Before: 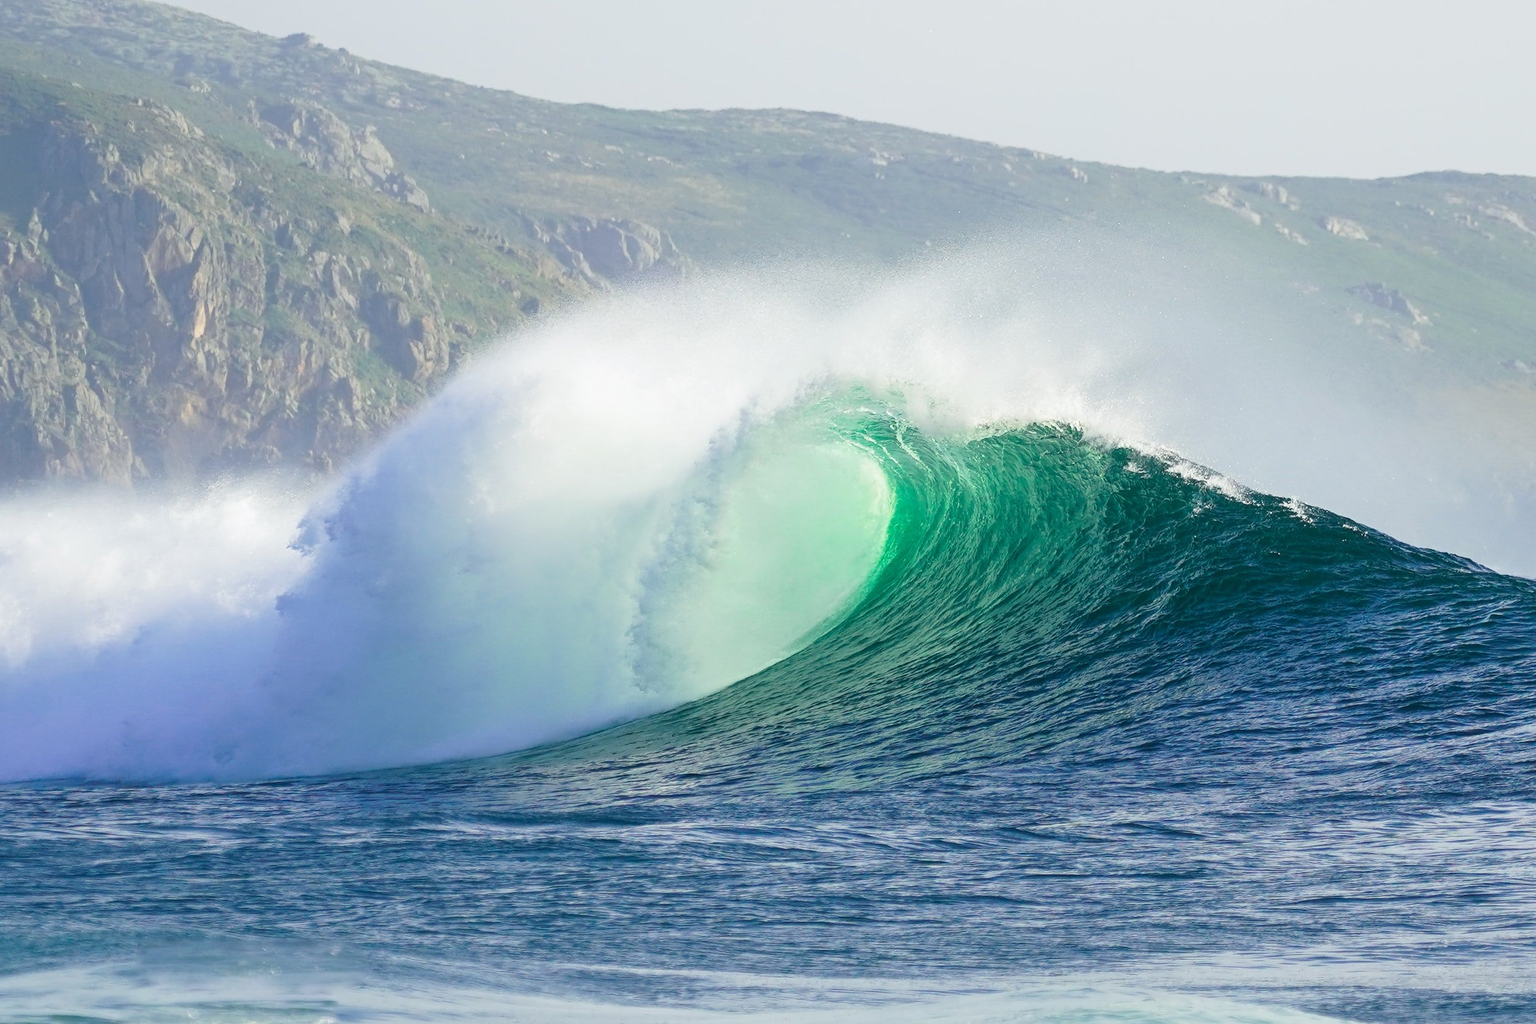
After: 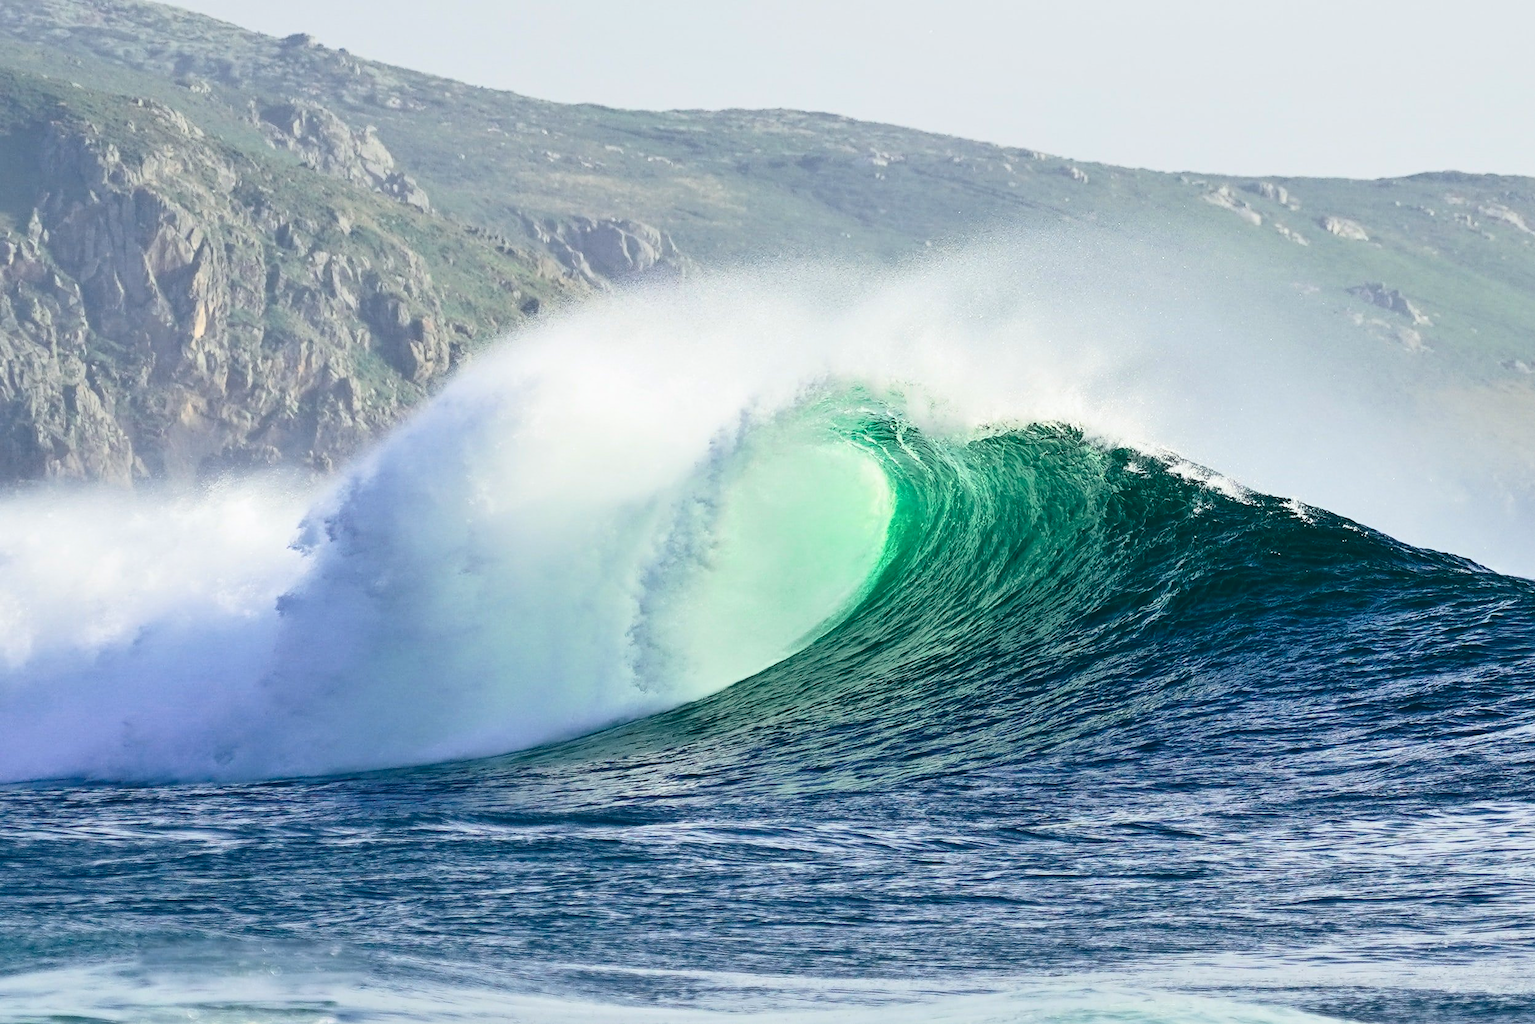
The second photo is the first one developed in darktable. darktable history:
contrast brightness saturation: contrast 0.28
shadows and highlights: white point adjustment 0.038, soften with gaussian
